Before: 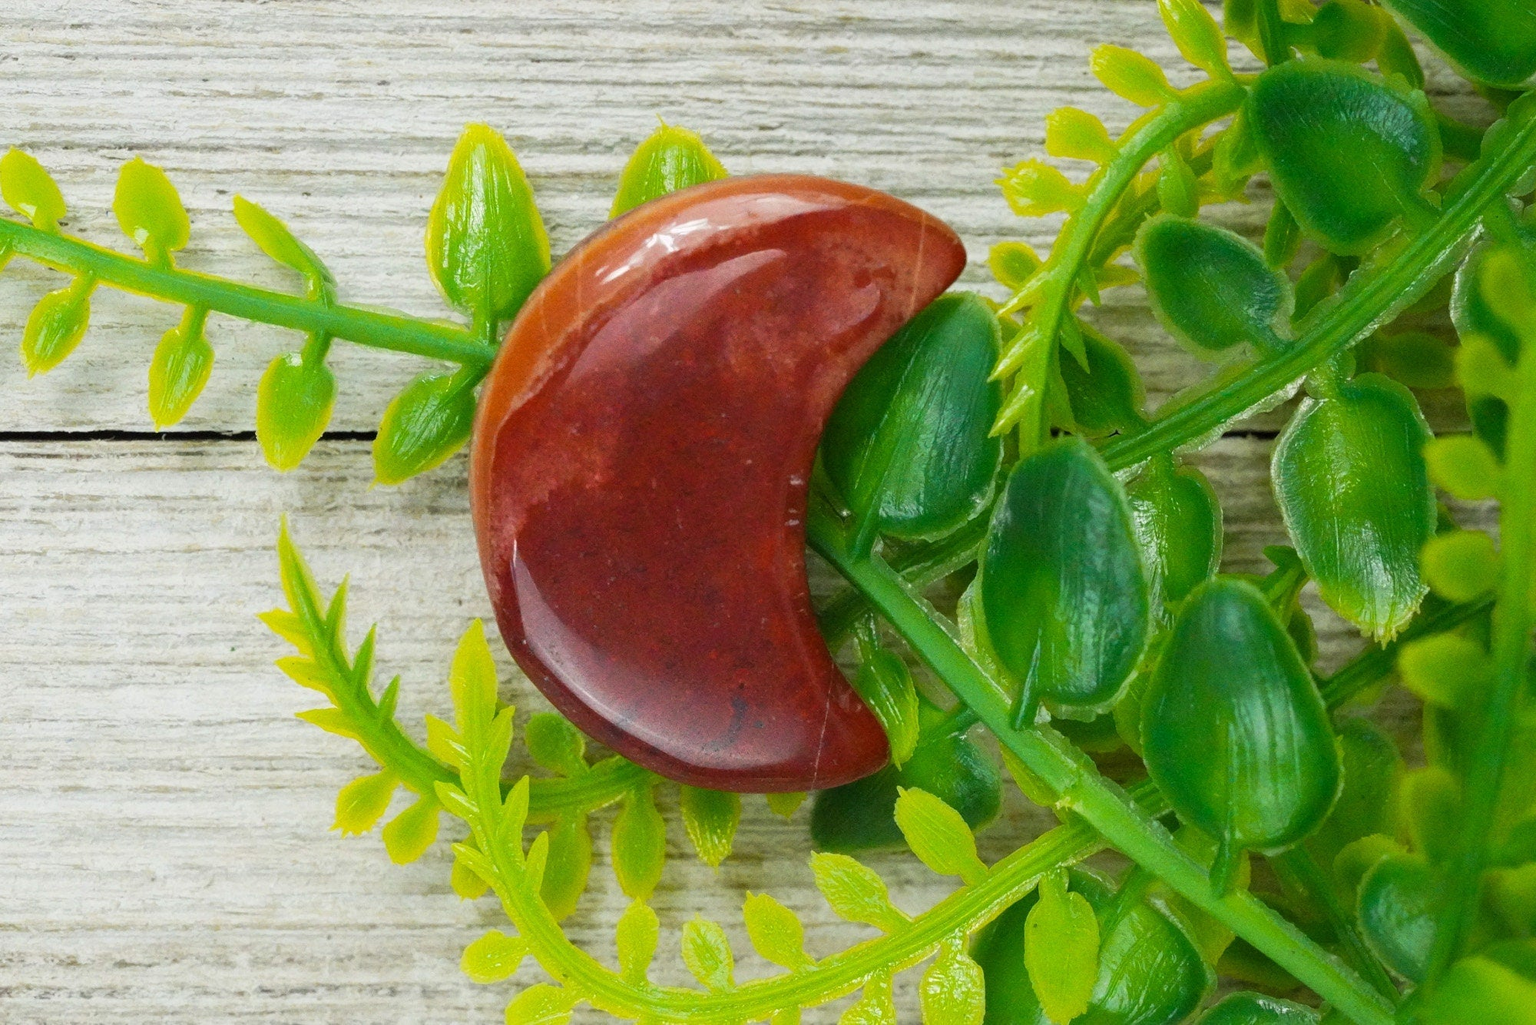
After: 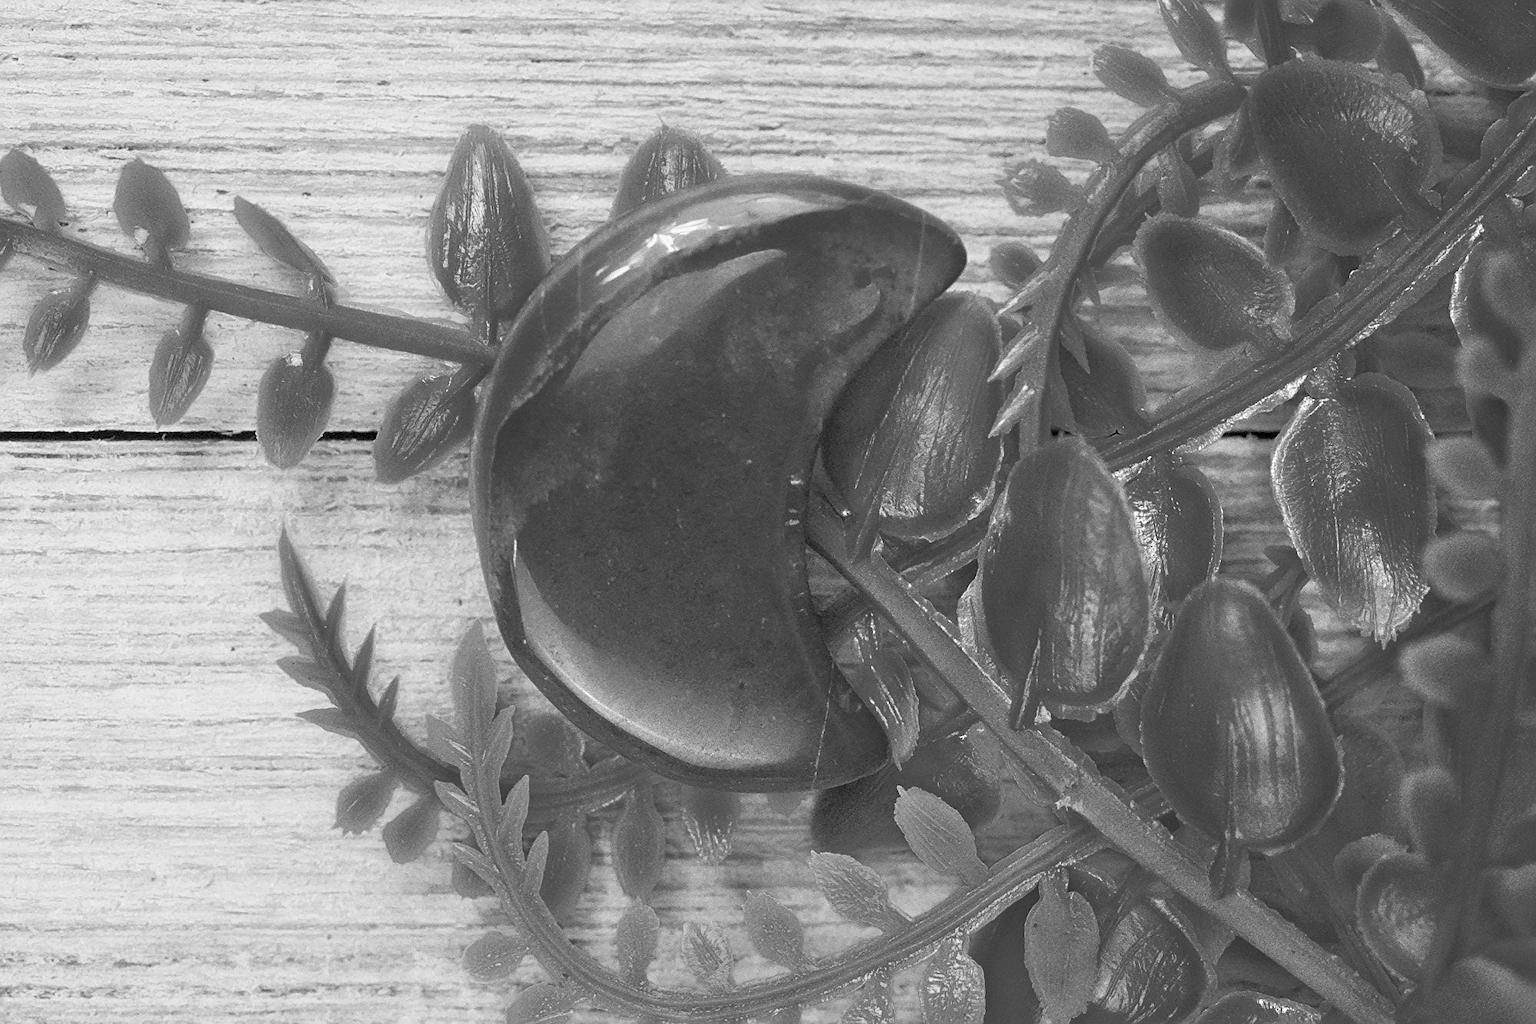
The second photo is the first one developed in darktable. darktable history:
tone equalizer: -7 EV 0.15 EV, -6 EV 0.6 EV, -5 EV 1.15 EV, -4 EV 1.33 EV, -3 EV 1.15 EV, -2 EV 0.6 EV, -1 EV 0.15 EV, mask exposure compensation -0.5 EV
sharpen: on, module defaults
monochrome: a 0, b 0, size 0.5, highlights 0.57
